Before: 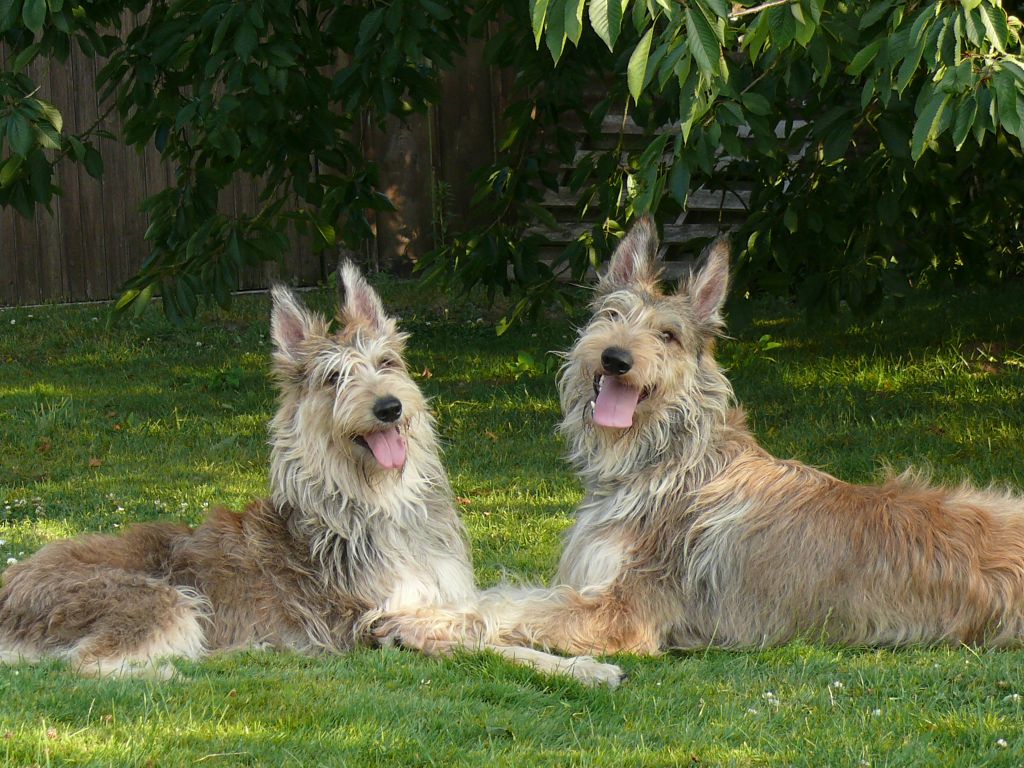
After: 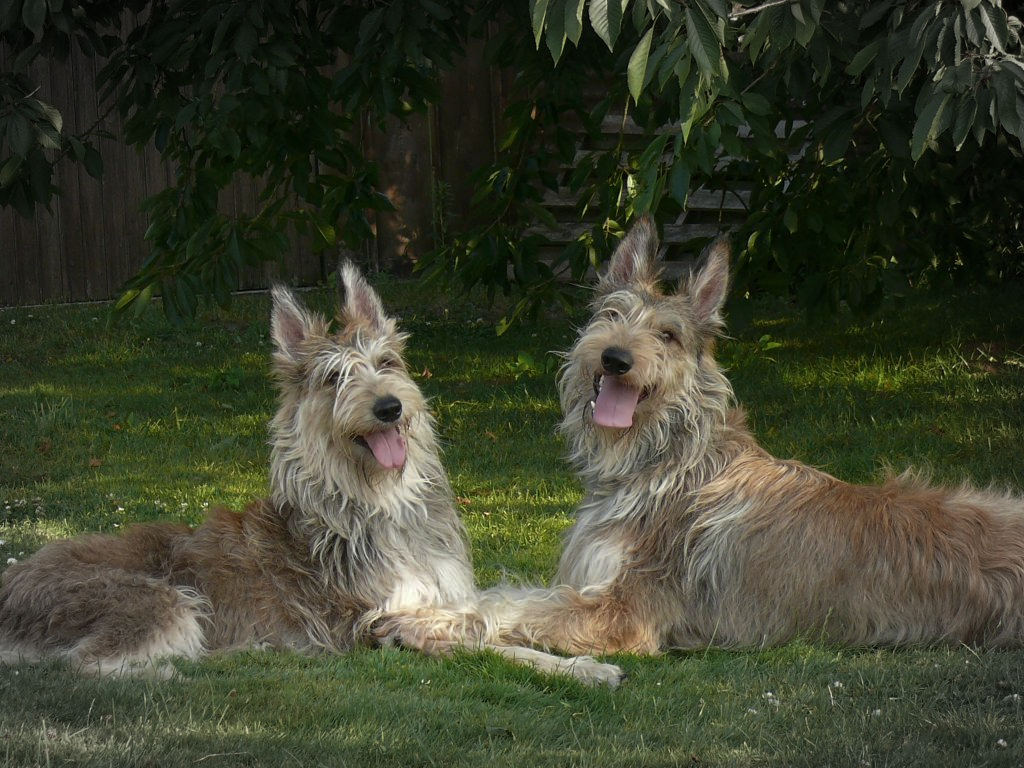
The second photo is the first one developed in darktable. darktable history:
vignetting: fall-off start 79.43%, saturation -0.649, width/height ratio 1.327, unbound false
tone curve: curves: ch0 [(0, 0) (0.797, 0.684) (1, 1)], color space Lab, linked channels, preserve colors none
